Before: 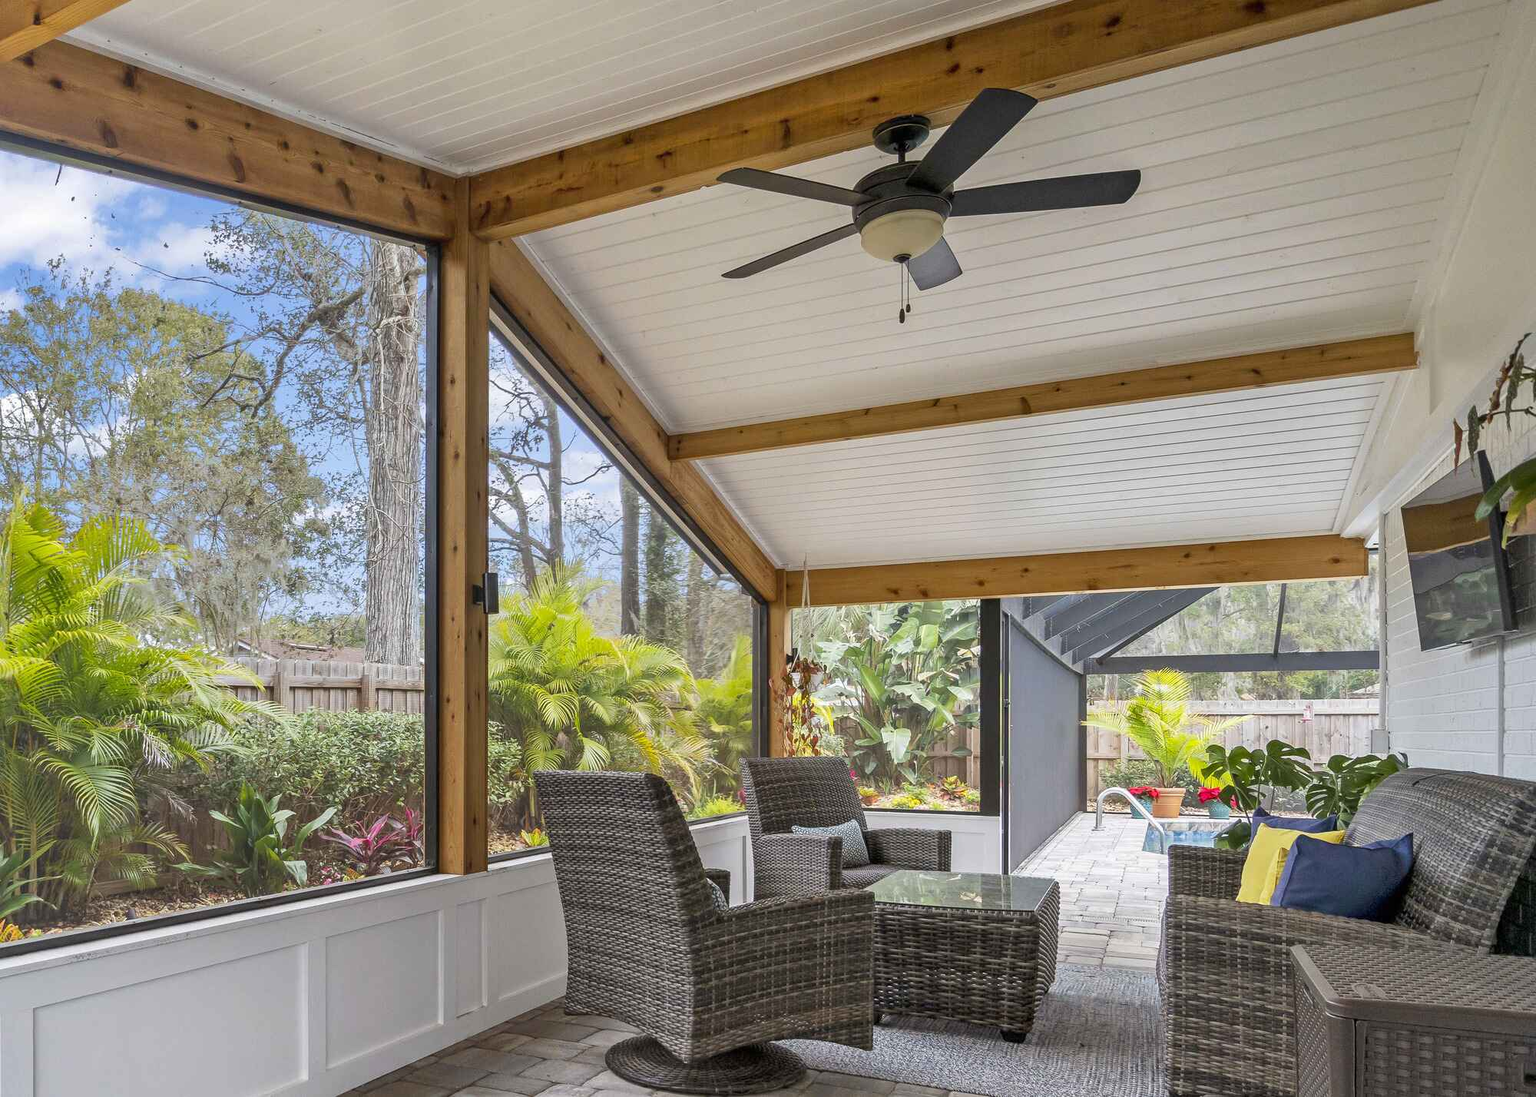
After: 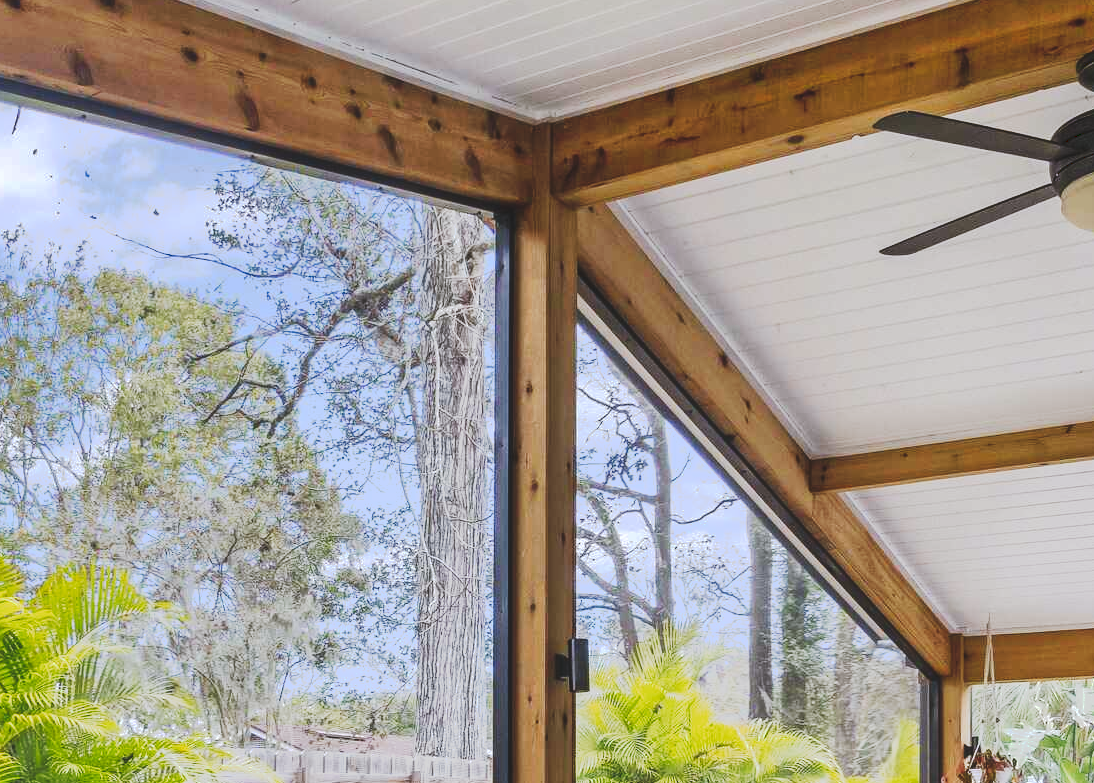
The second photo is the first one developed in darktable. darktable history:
color calibration: illuminant as shot in camera, x 0.358, y 0.373, temperature 4628.91 K
crop and rotate: left 3.047%, top 7.509%, right 42.236%, bottom 37.598%
tone curve: curves: ch0 [(0, 0) (0.003, 0.108) (0.011, 0.113) (0.025, 0.113) (0.044, 0.121) (0.069, 0.132) (0.1, 0.145) (0.136, 0.158) (0.177, 0.182) (0.224, 0.215) (0.277, 0.27) (0.335, 0.341) (0.399, 0.424) (0.468, 0.528) (0.543, 0.622) (0.623, 0.721) (0.709, 0.79) (0.801, 0.846) (0.898, 0.871) (1, 1)], preserve colors none
